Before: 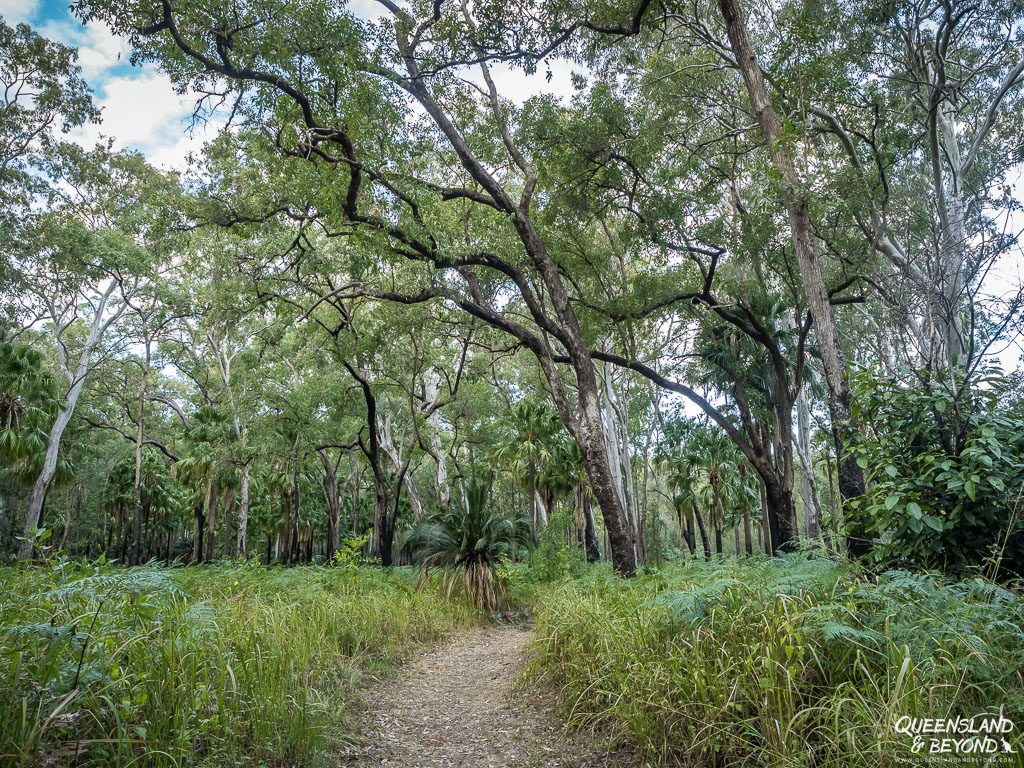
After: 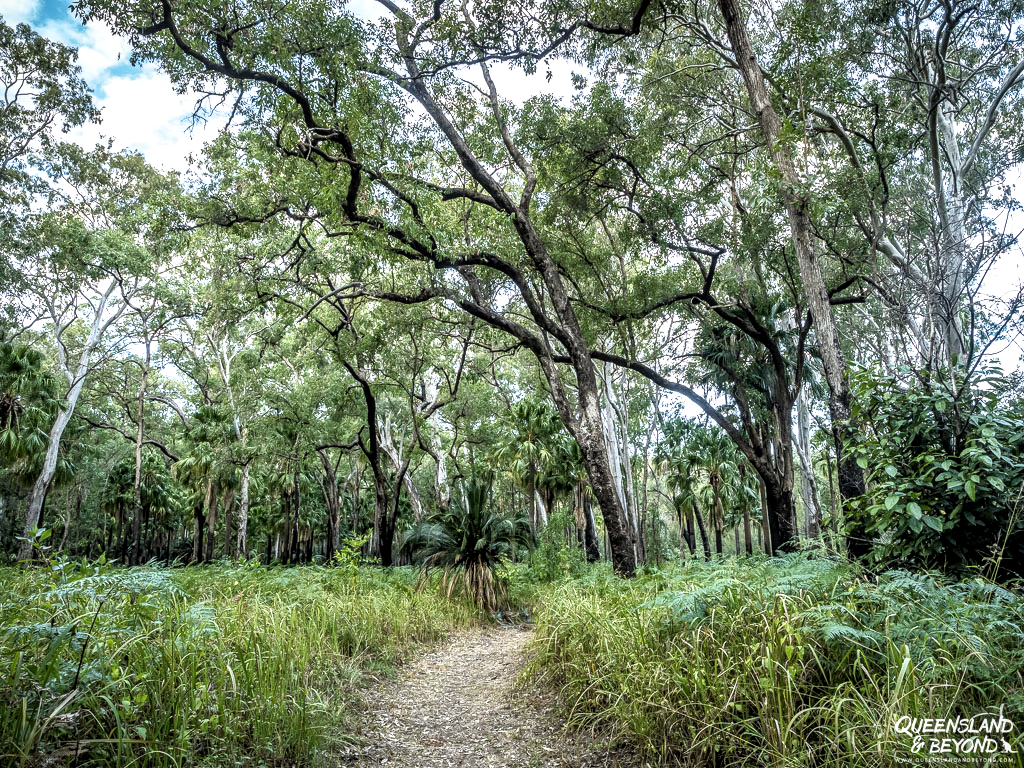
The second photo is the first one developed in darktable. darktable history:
filmic rgb: white relative exposure 2.34 EV, hardness 6.59
local contrast: on, module defaults
exposure: exposure 0.258 EV
white balance: red 0.978, blue 0.999
